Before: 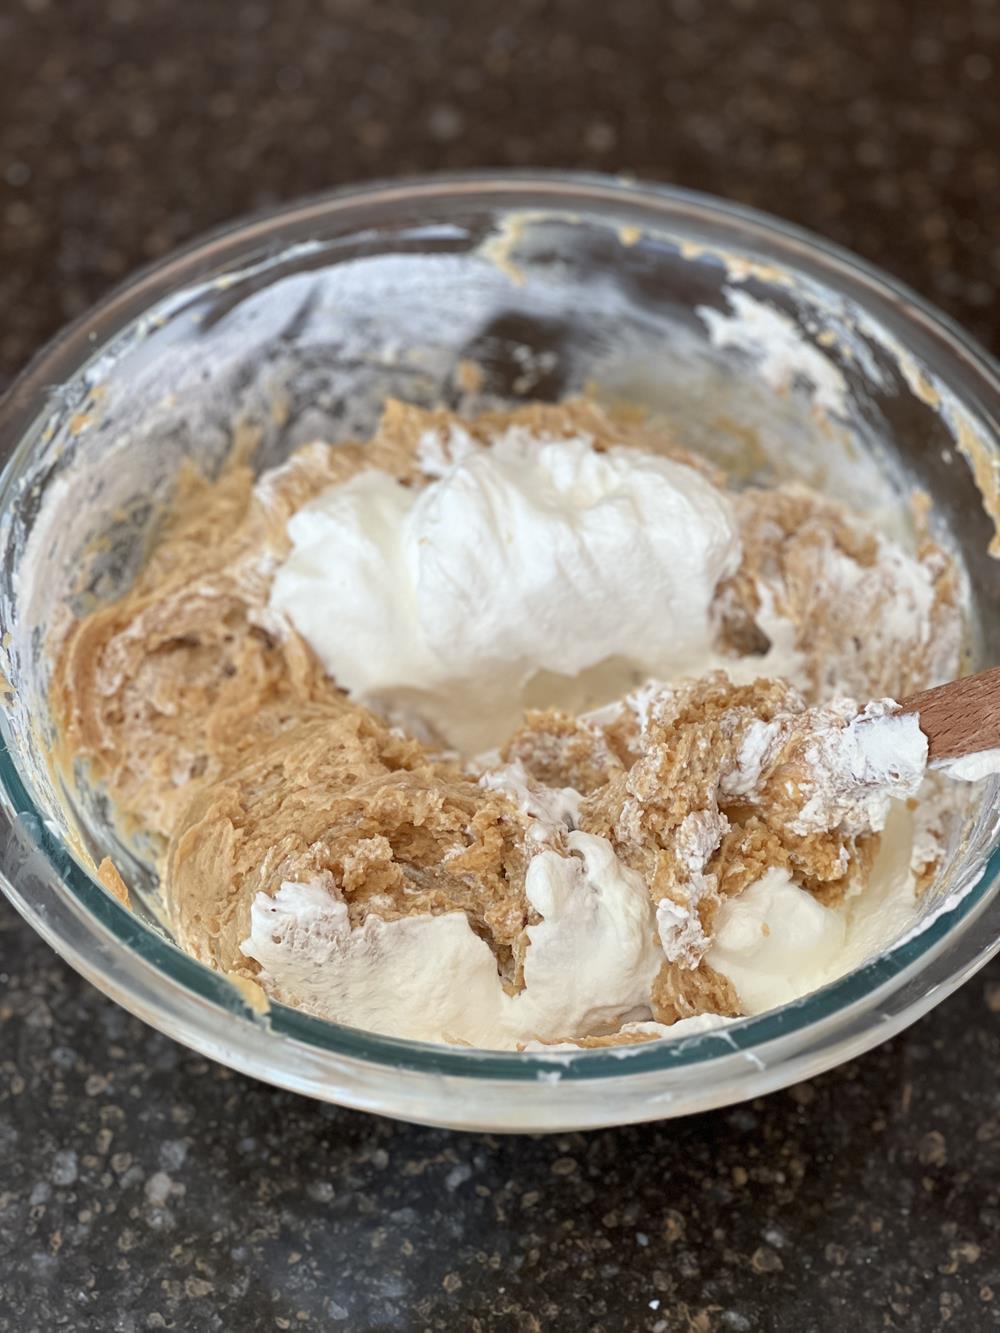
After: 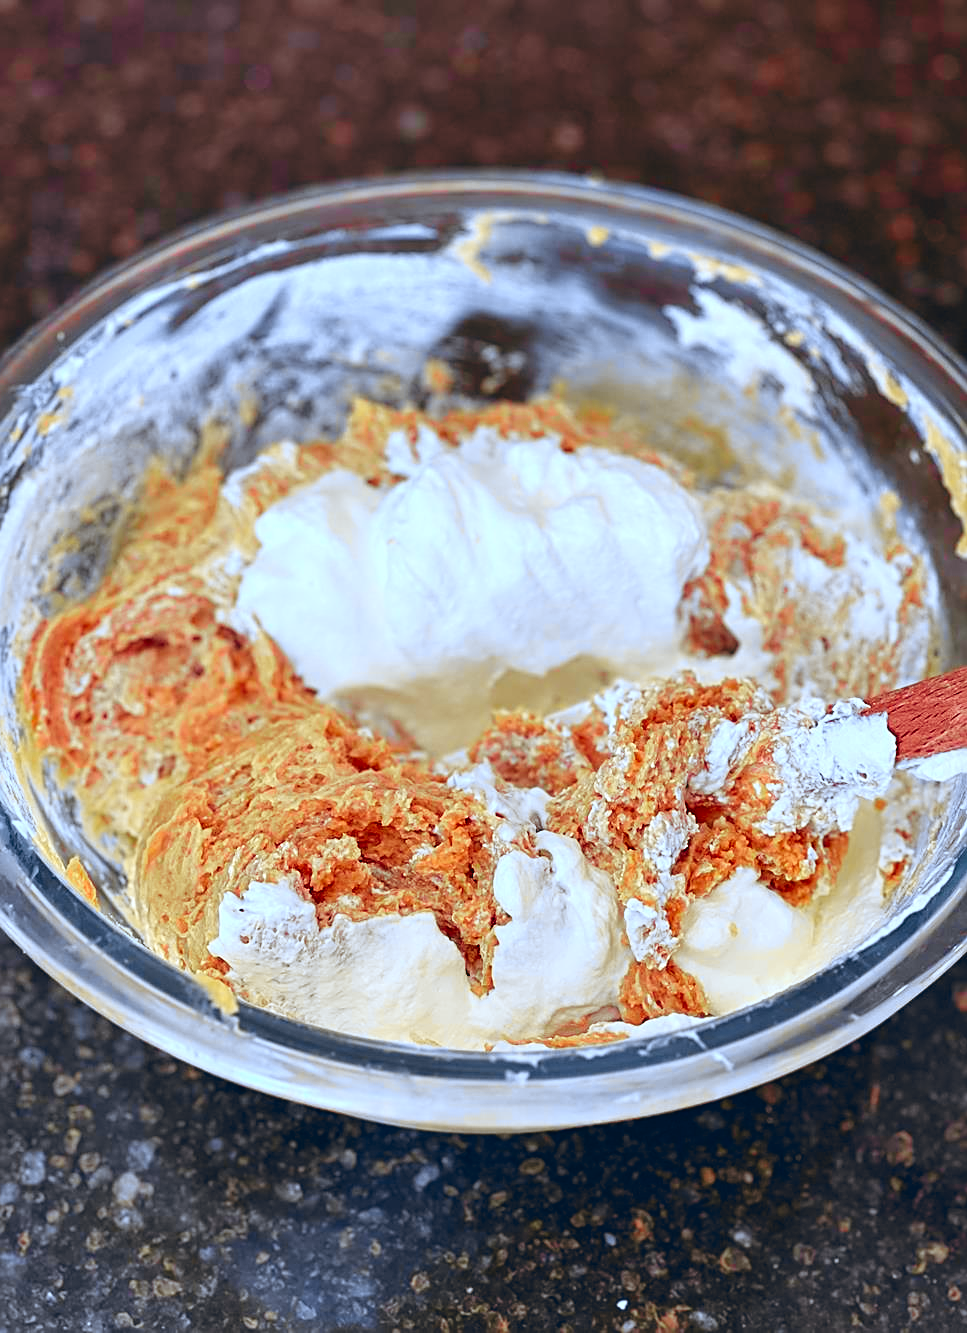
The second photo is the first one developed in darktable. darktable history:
contrast equalizer: octaves 7, y [[0.6 ×6], [0.55 ×6], [0 ×6], [0 ×6], [0 ×6]], mix 0.35
crop and rotate: left 3.238%
tone curve: curves: ch0 [(0, 0.036) (0.119, 0.115) (0.466, 0.498) (0.715, 0.767) (0.817, 0.865) (1, 0.998)]; ch1 [(0, 0) (0.377, 0.424) (0.442, 0.491) (0.487, 0.498) (0.514, 0.512) (0.536, 0.577) (0.66, 0.724) (1, 1)]; ch2 [(0, 0) (0.38, 0.405) (0.463, 0.443) (0.492, 0.486) (0.526, 0.541) (0.578, 0.598) (1, 1)], color space Lab, independent channels, preserve colors none
color balance: lift [1.003, 0.993, 1.001, 1.007], gamma [1.018, 1.072, 0.959, 0.928], gain [0.974, 0.873, 1.031, 1.127]
white balance: red 0.976, blue 1.04
color correction: saturation 1.32
sharpen: on, module defaults
